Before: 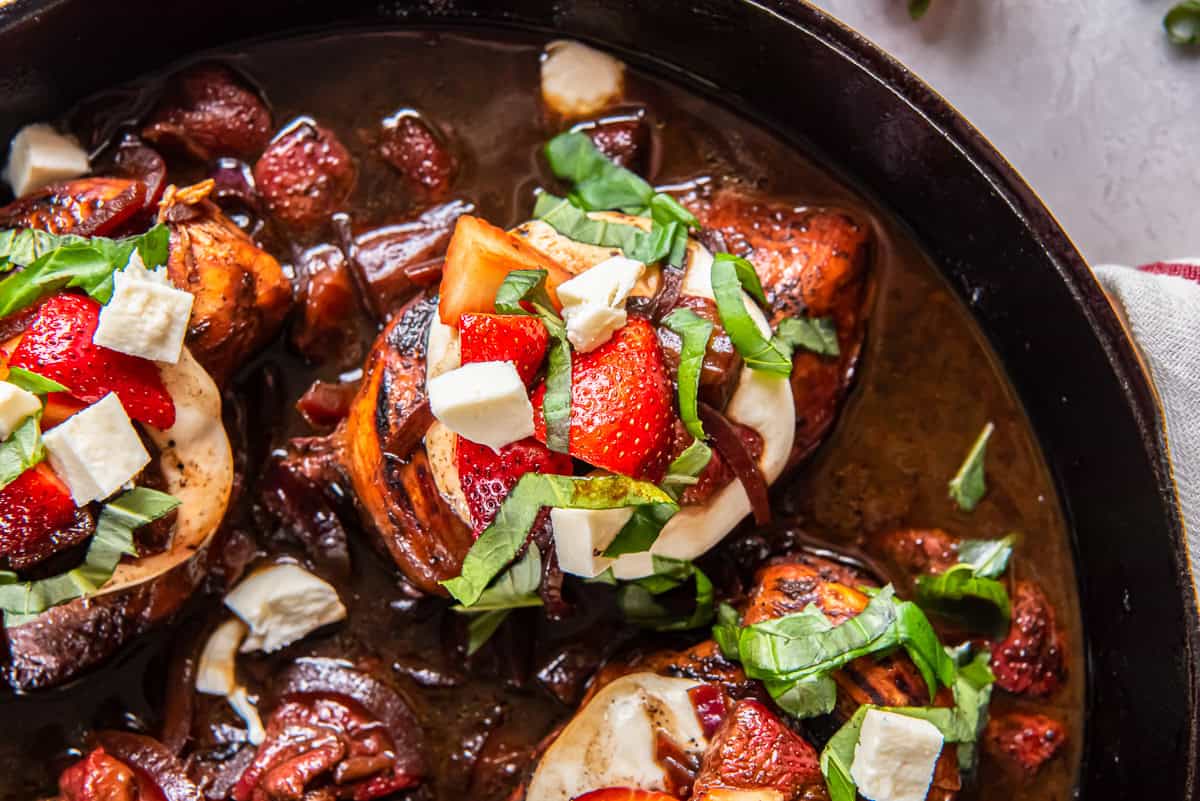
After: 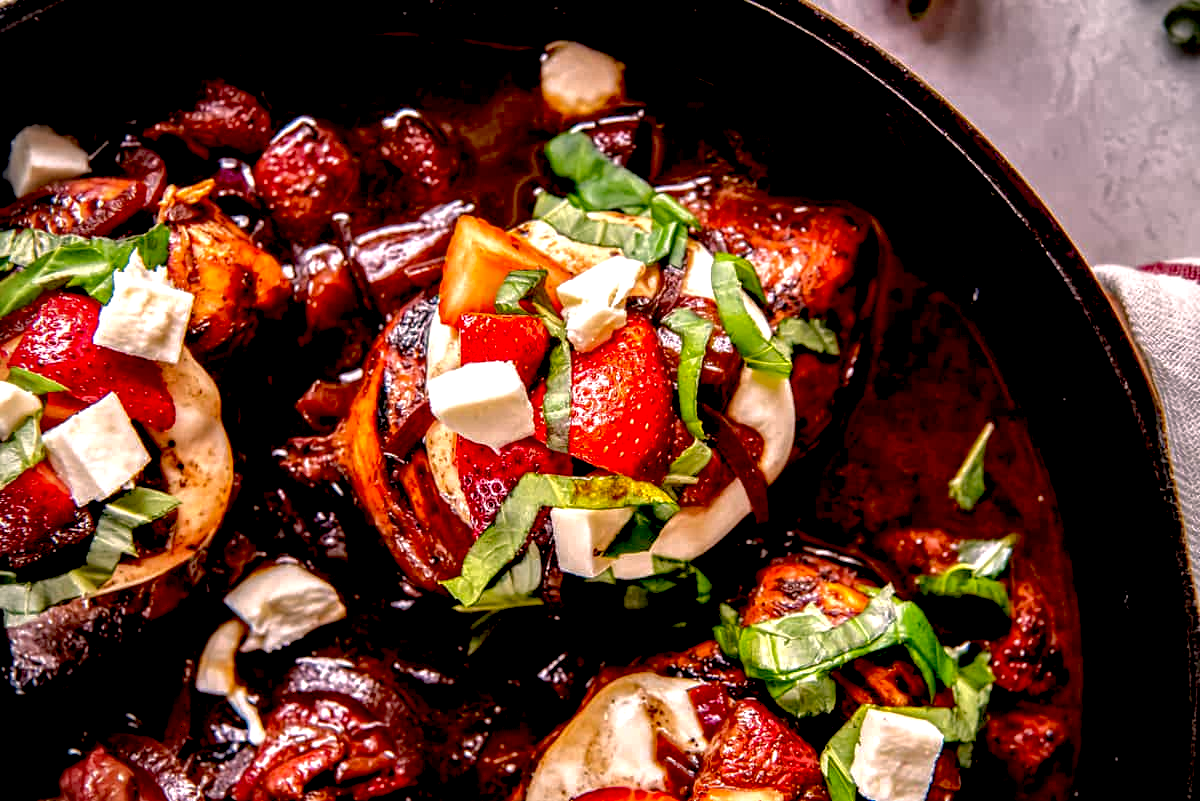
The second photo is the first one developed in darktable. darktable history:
color correction #1: highlights a* 3.84, highlights b* 5.07
tone curve: curves: ch0 [(0, 0) (0.568, 0.517) (0.8, 0.717) (1, 1)]
vignetting: on, module defaults
exposure: black level correction 0.04, exposure 0.5 EV, compensate highlight preservation false
local contrast: highlights 83%, shadows 81%
color correction: highlights a* 12.23, highlights b* 5.41
